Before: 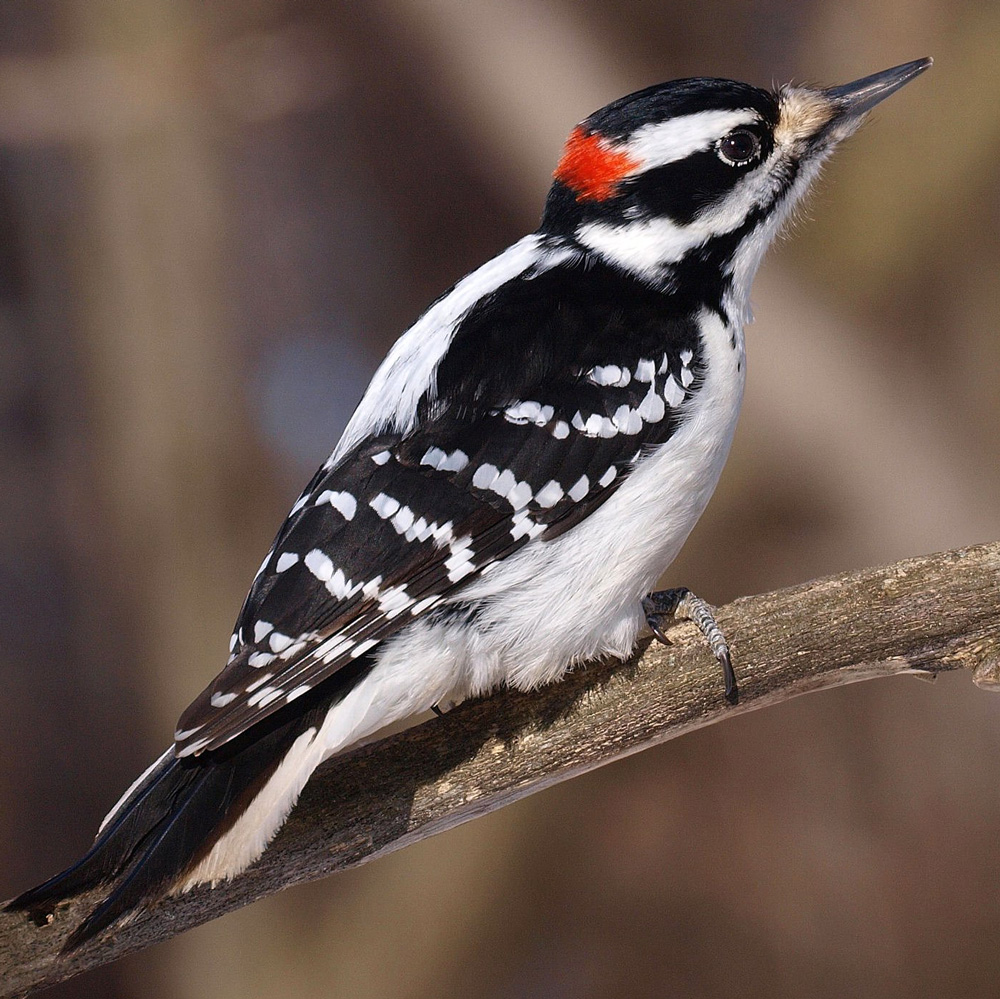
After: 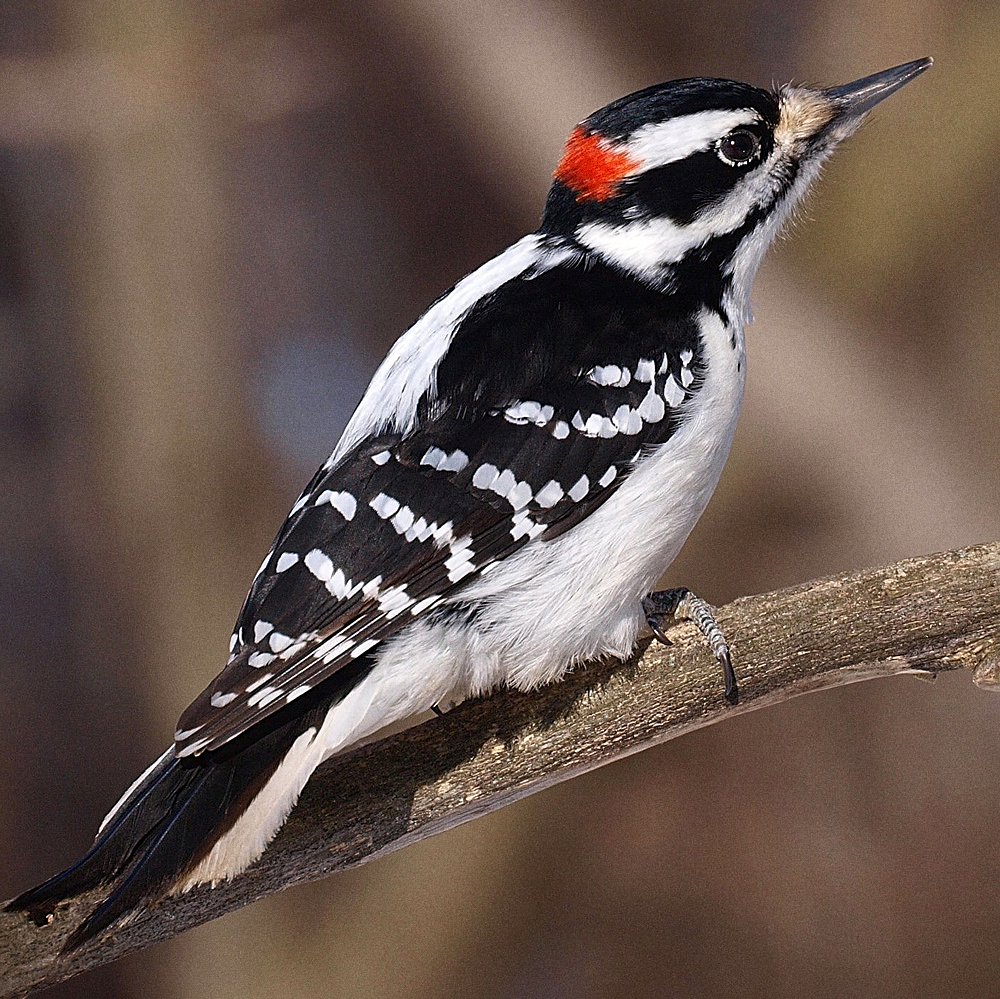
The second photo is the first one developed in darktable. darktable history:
sharpen: on, module defaults
grain: on, module defaults
